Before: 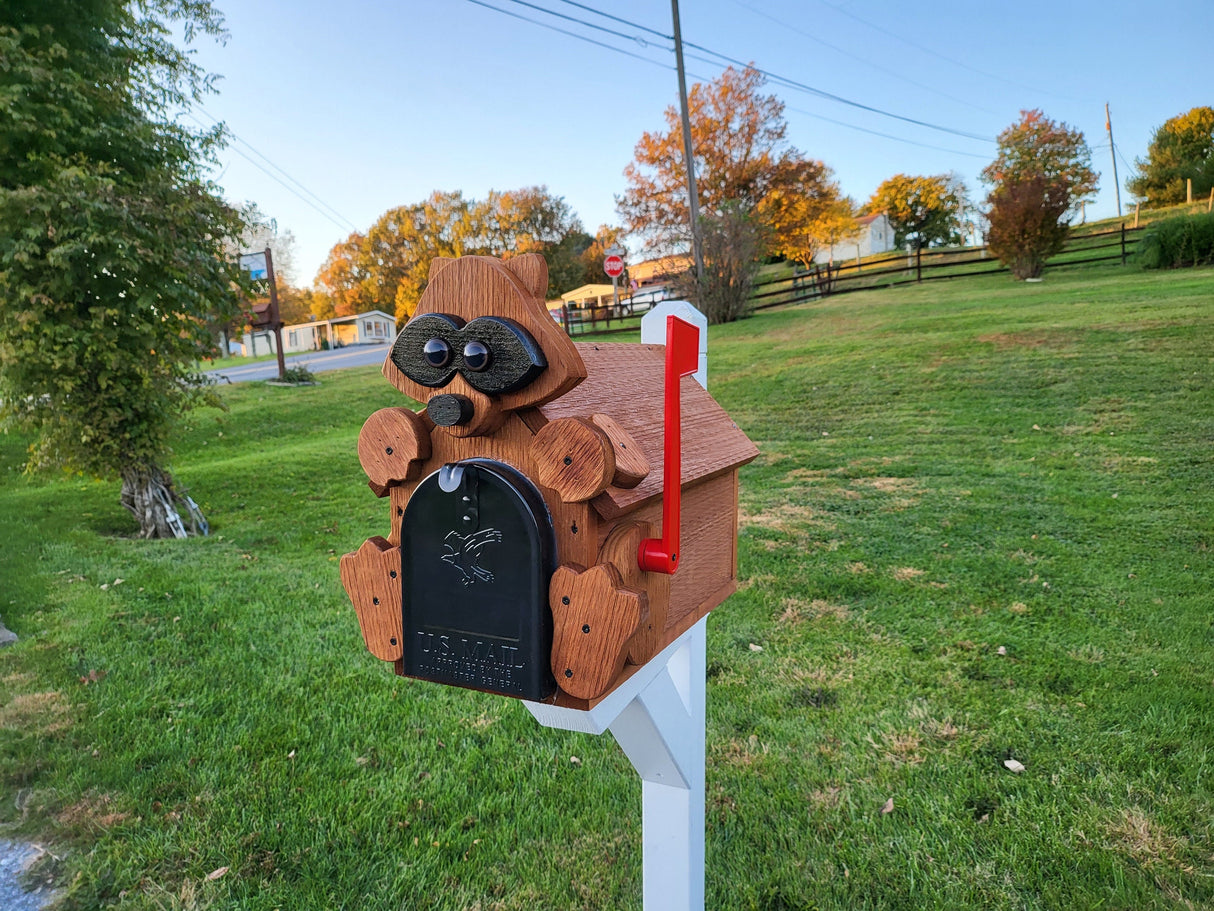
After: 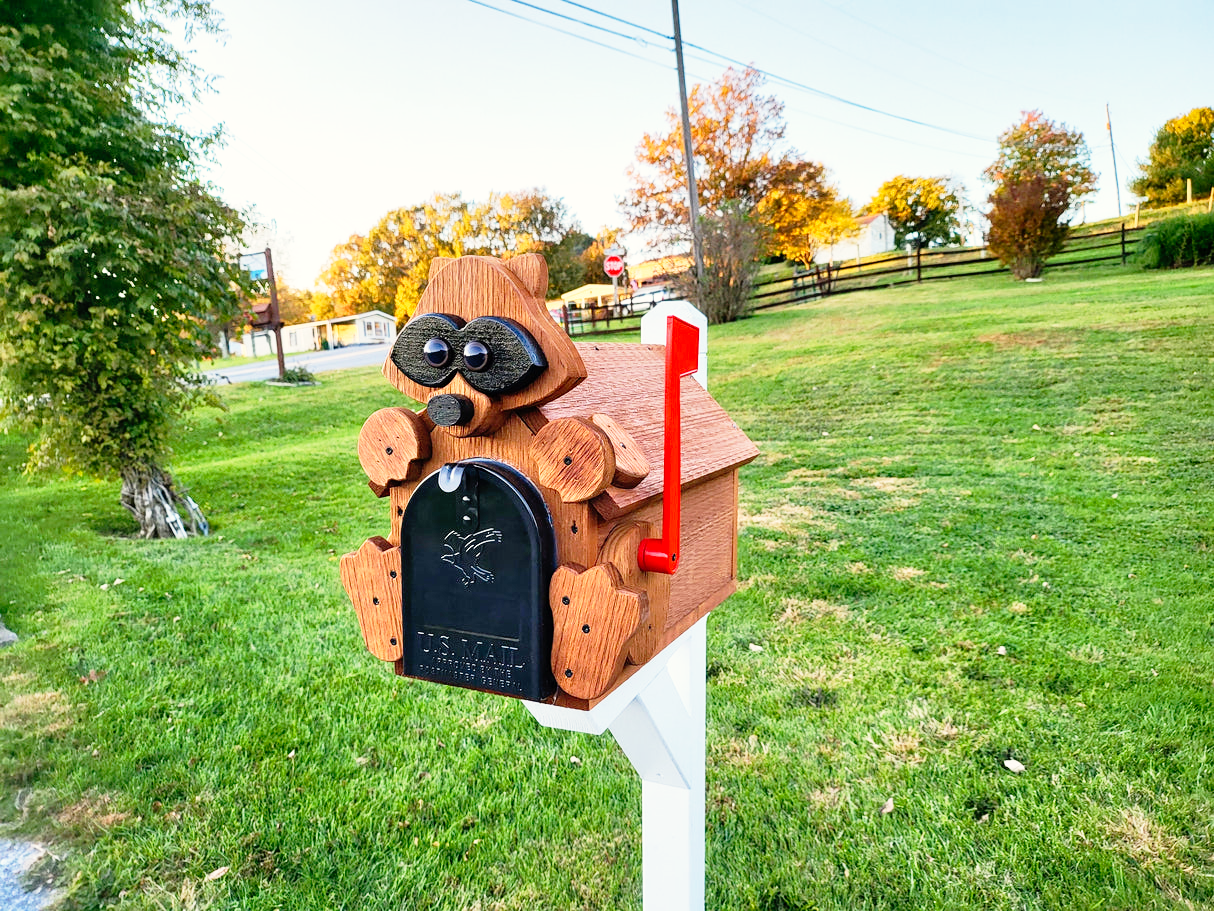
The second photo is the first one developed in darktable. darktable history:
base curve: curves: ch0 [(0, 0) (0.012, 0.01) (0.073, 0.168) (0.31, 0.711) (0.645, 0.957) (1, 1)], preserve colors none
color correction: highlights b* 3.03
shadows and highlights: shadows 36.16, highlights -27.5, soften with gaussian
